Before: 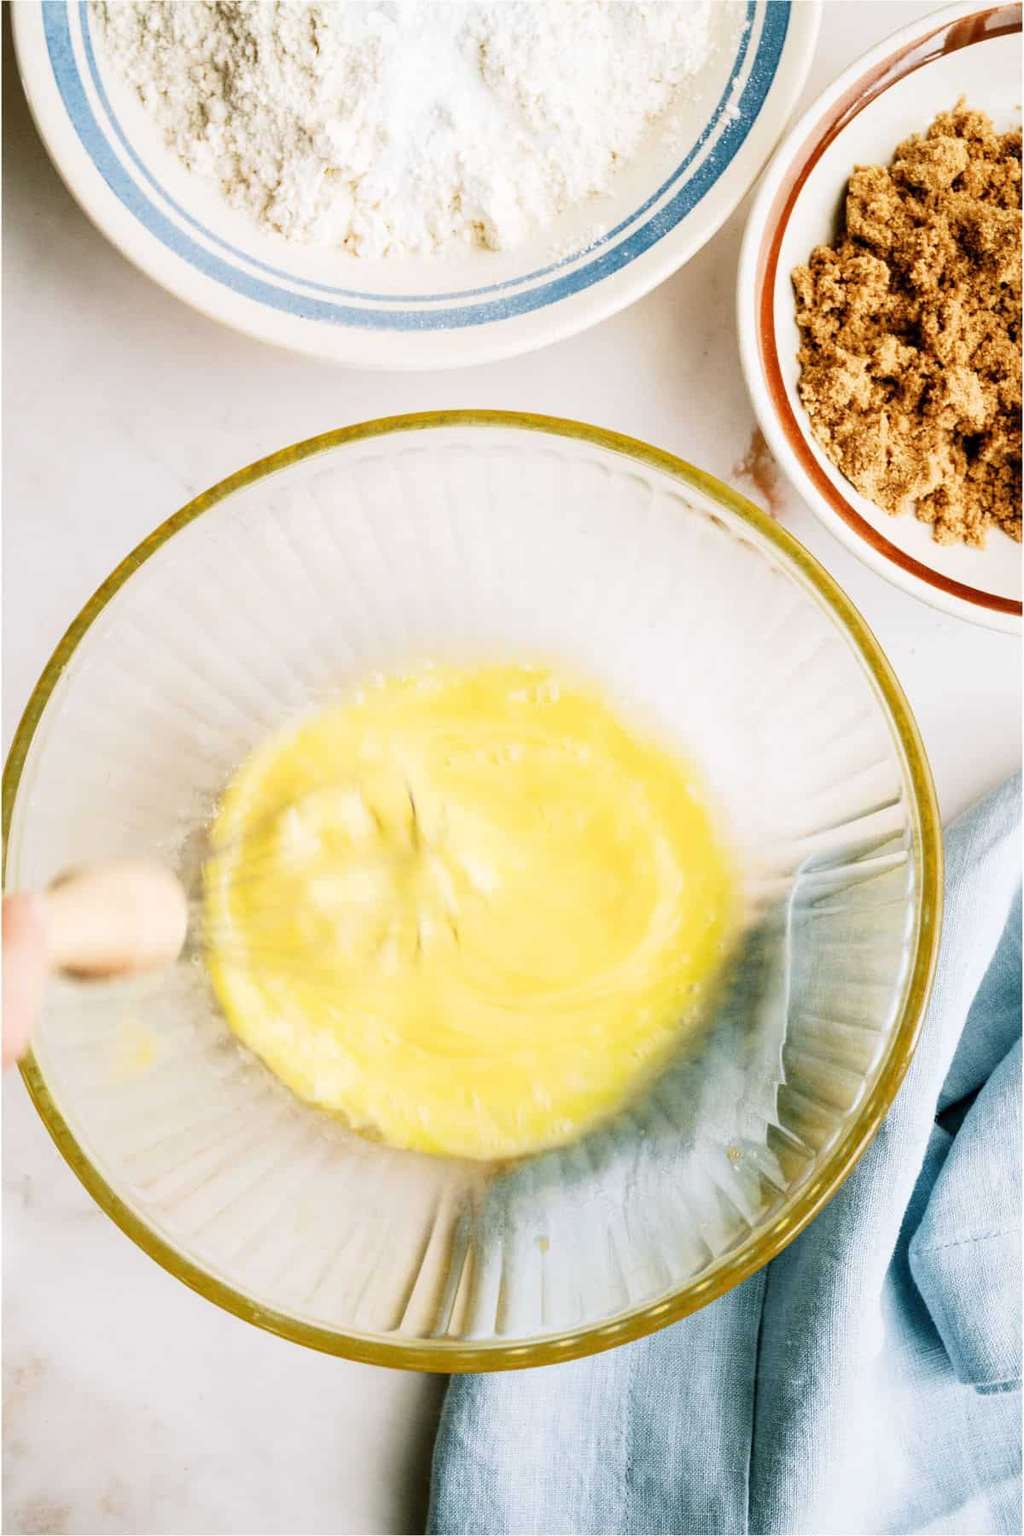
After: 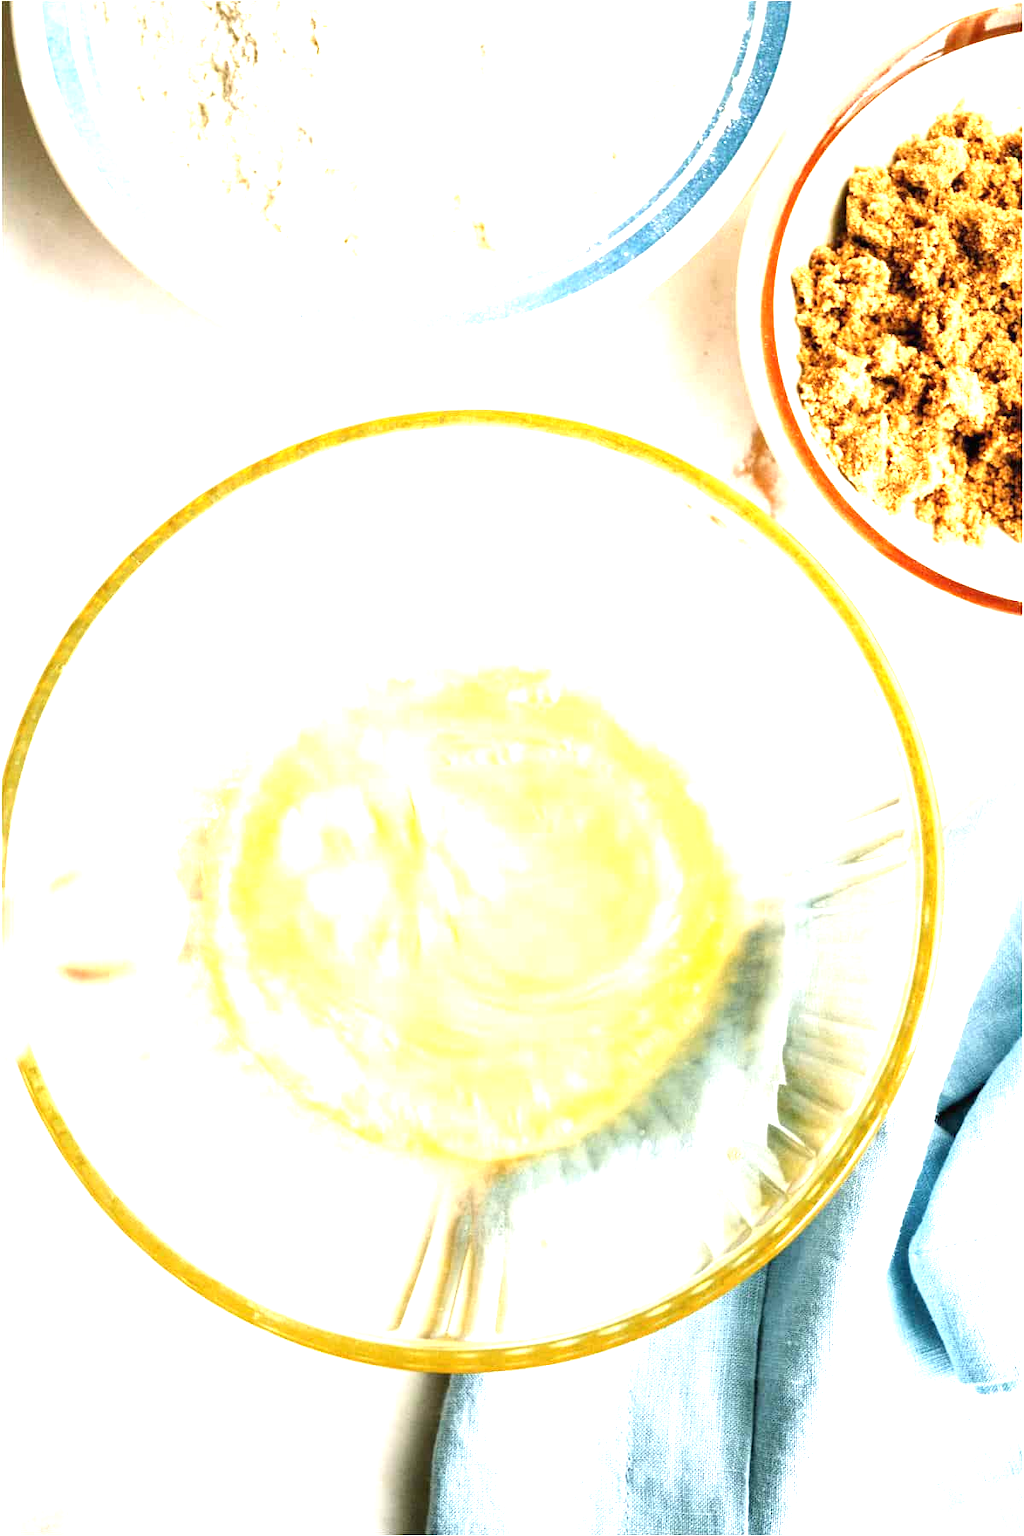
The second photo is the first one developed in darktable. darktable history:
exposure: black level correction 0, exposure 1.373 EV, compensate highlight preservation false
